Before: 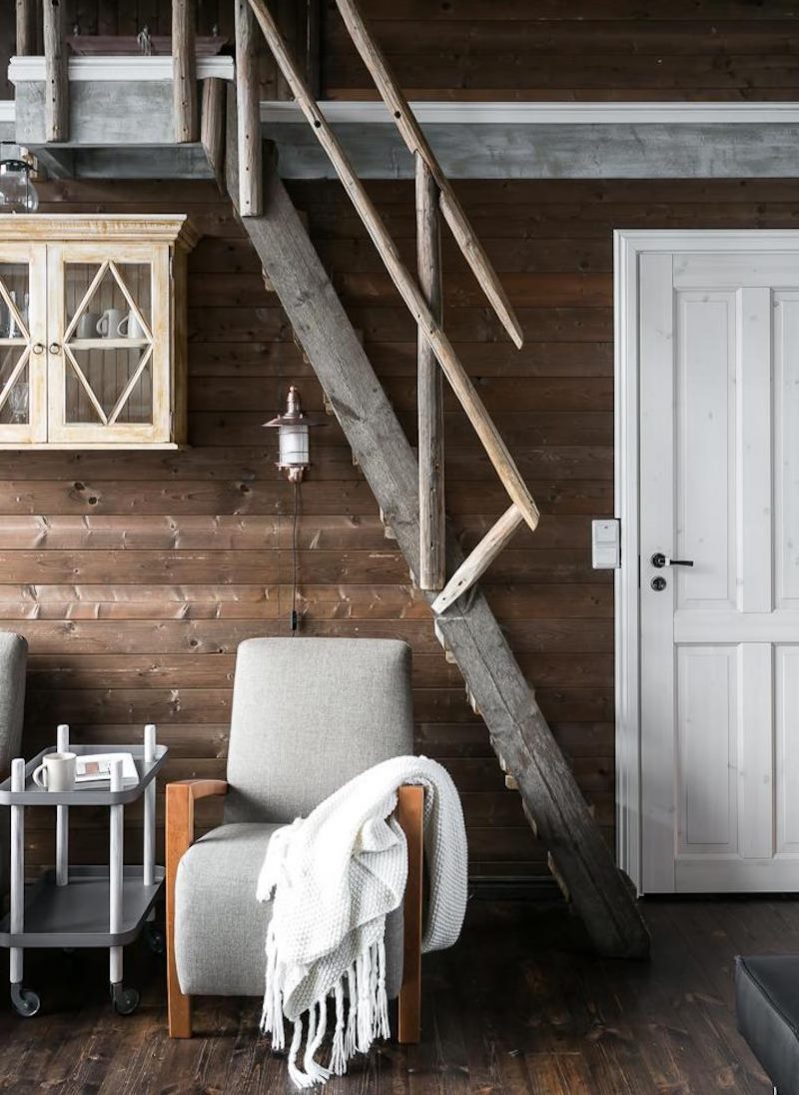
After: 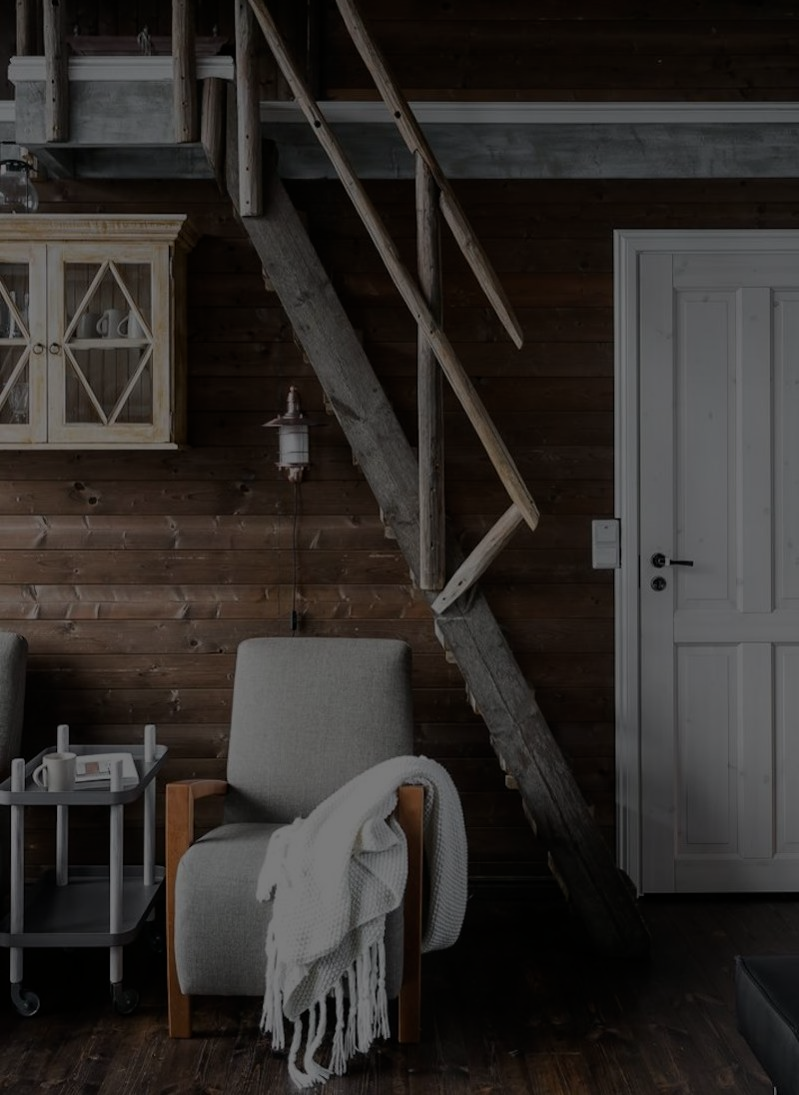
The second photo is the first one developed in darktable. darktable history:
exposure: exposure -2.385 EV, compensate exposure bias true, compensate highlight preservation false
